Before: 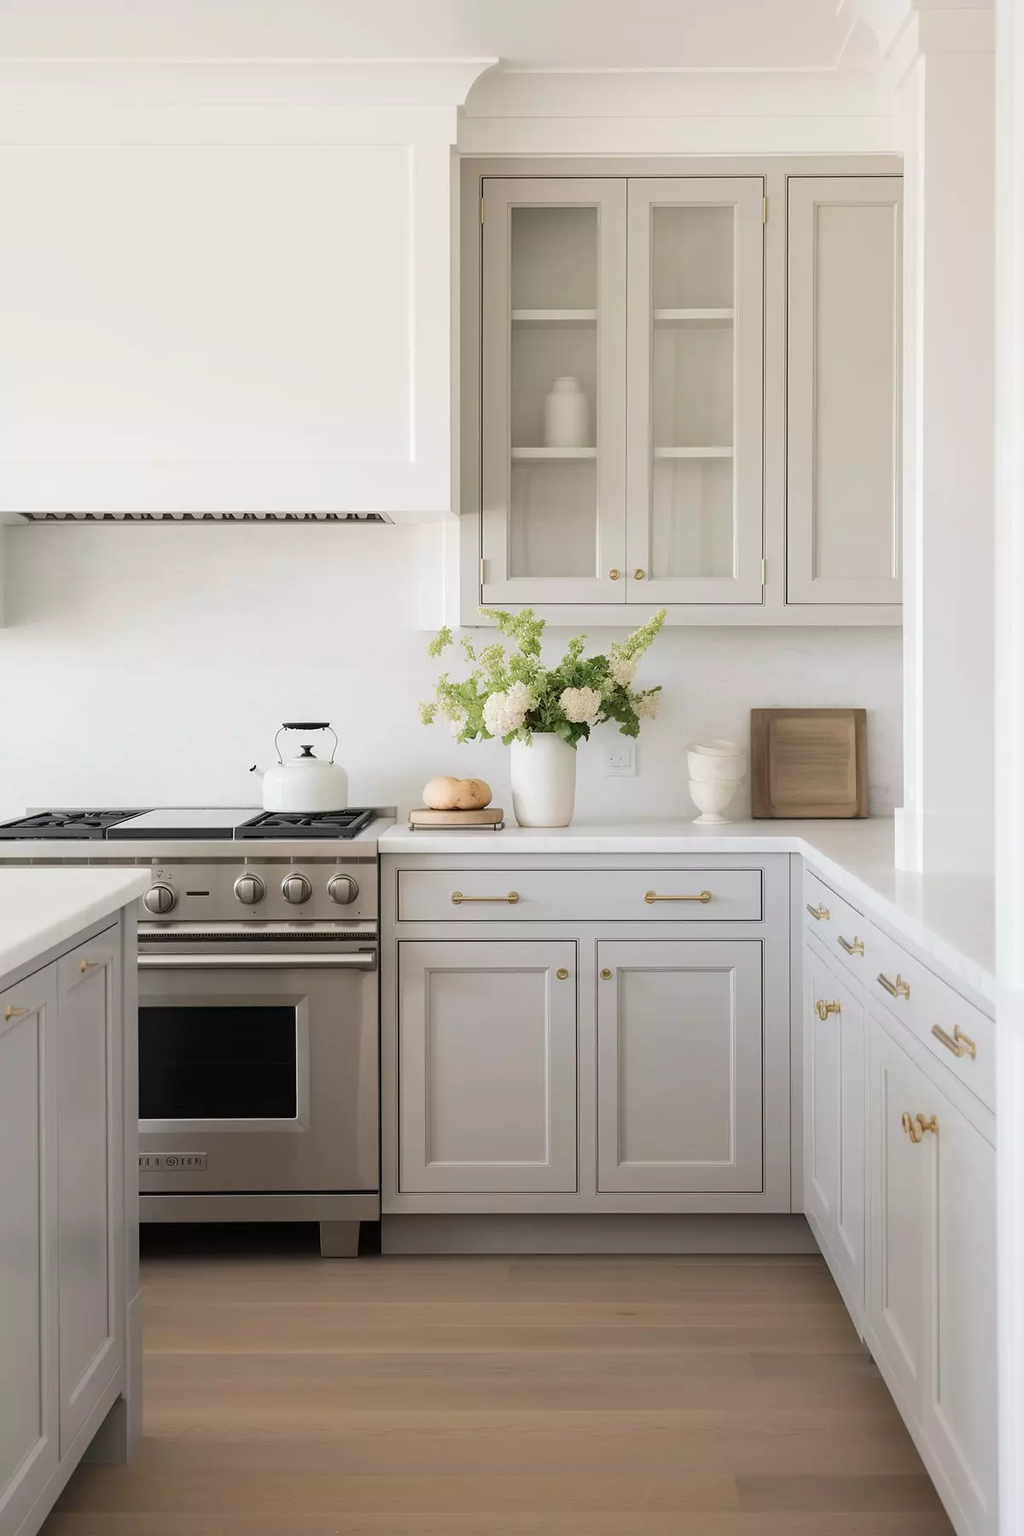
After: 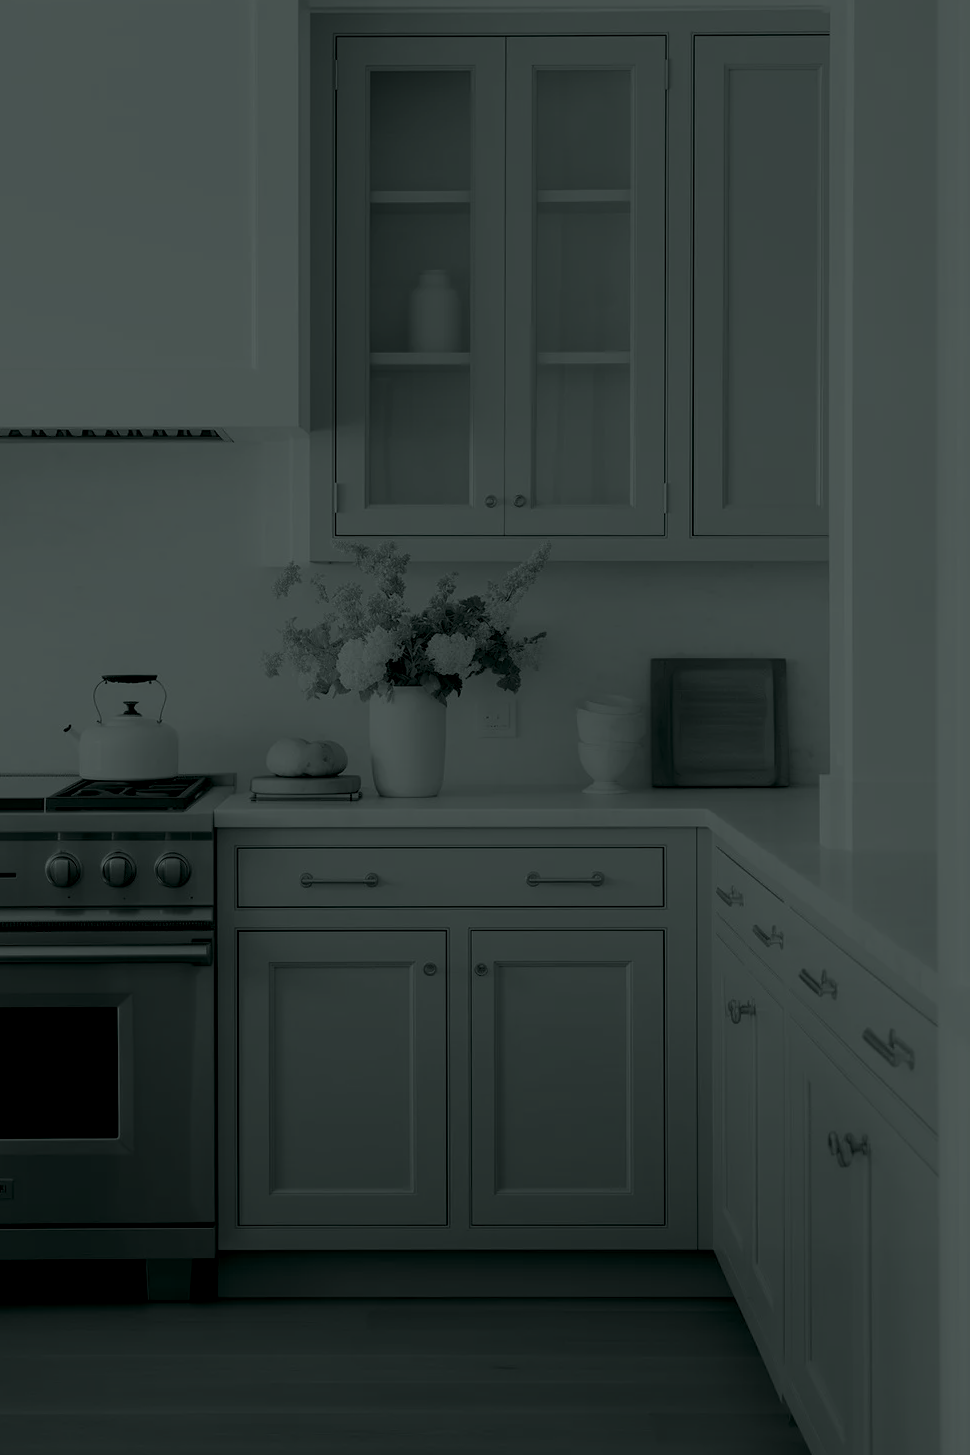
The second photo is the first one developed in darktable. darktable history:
colorize: hue 90°, saturation 19%, lightness 1.59%, version 1
contrast brightness saturation: contrast 0.04, saturation 0.07
crop: left 19.159%, top 9.58%, bottom 9.58%
